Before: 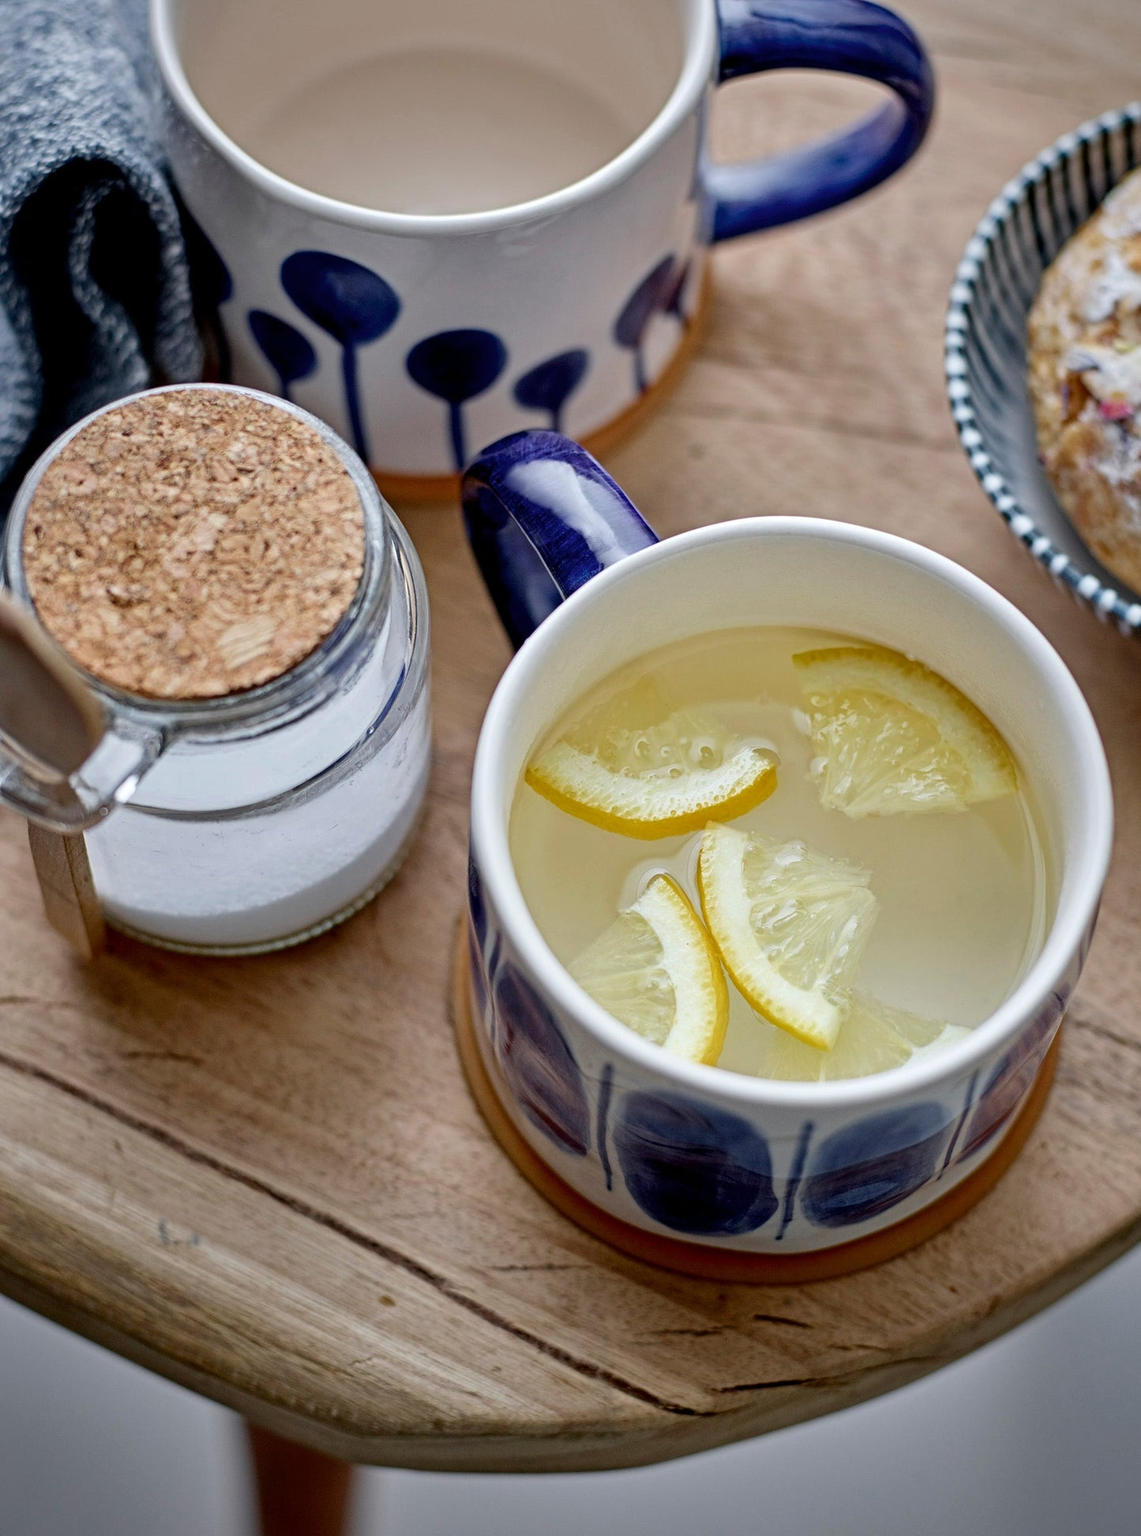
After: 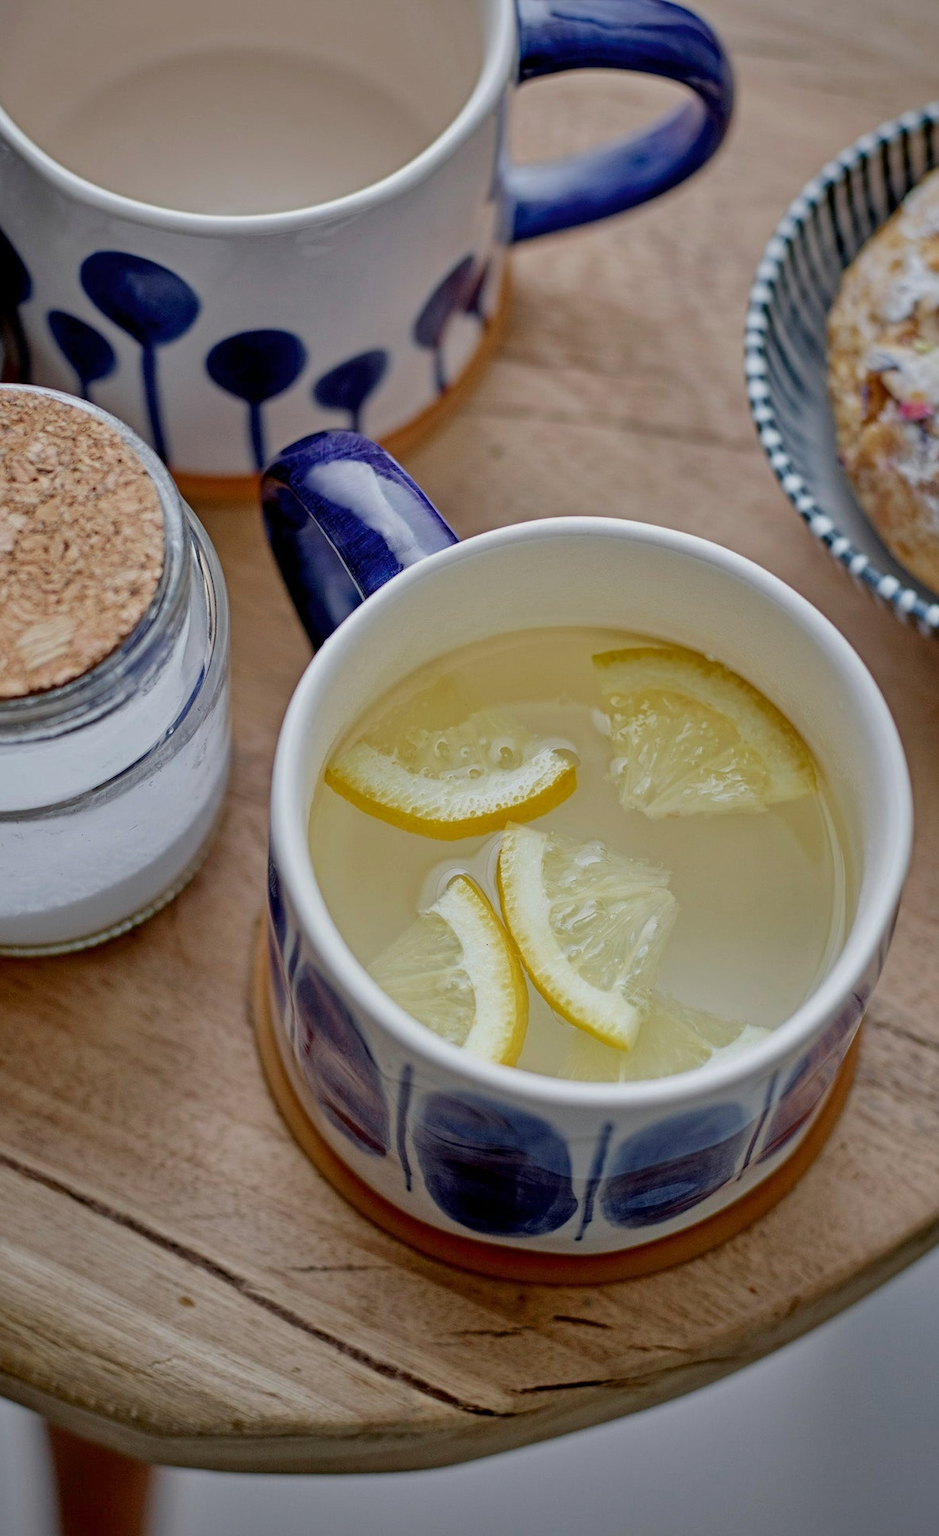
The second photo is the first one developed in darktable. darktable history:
crop: left 17.582%, bottom 0.031%
tone equalizer: -8 EV 0.25 EV, -7 EV 0.417 EV, -6 EV 0.417 EV, -5 EV 0.25 EV, -3 EV -0.25 EV, -2 EV -0.417 EV, -1 EV -0.417 EV, +0 EV -0.25 EV, edges refinement/feathering 500, mask exposure compensation -1.57 EV, preserve details guided filter
